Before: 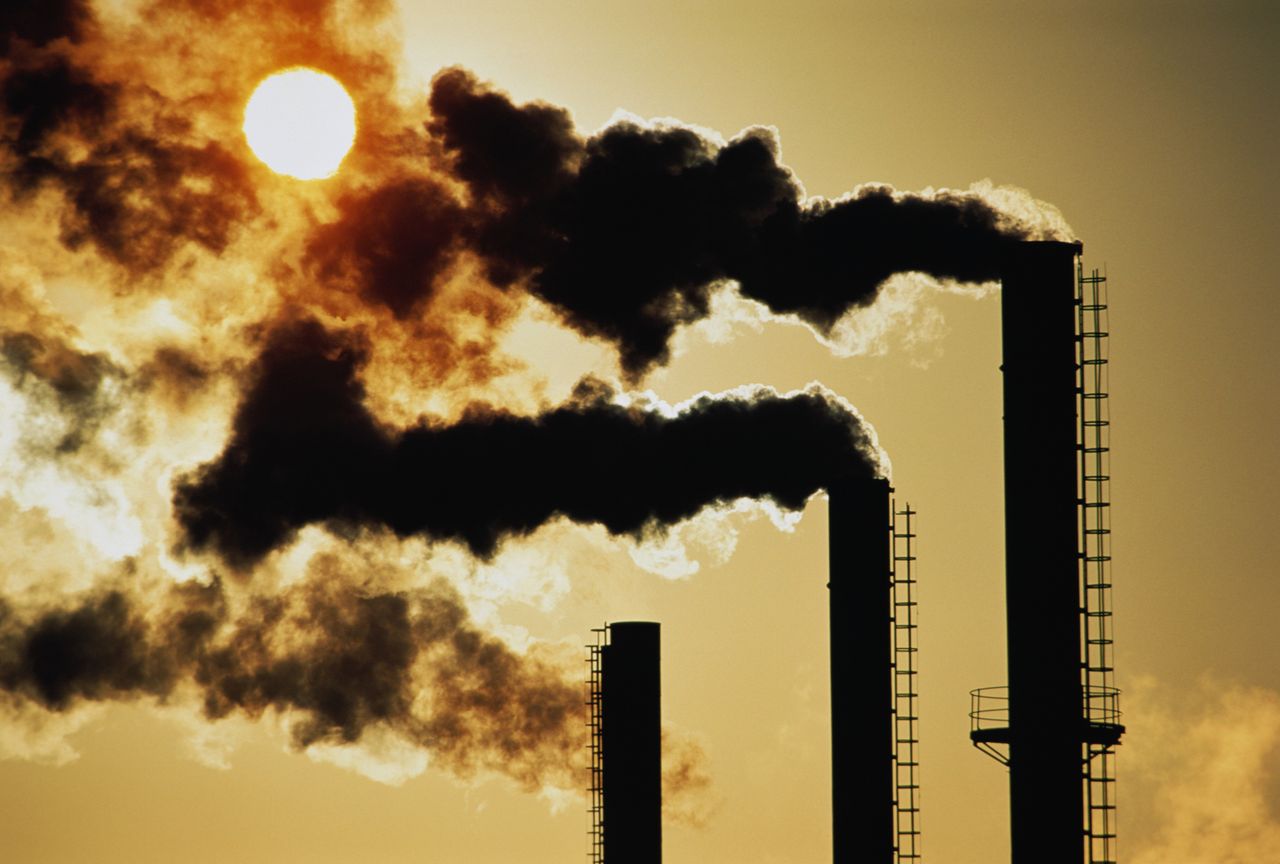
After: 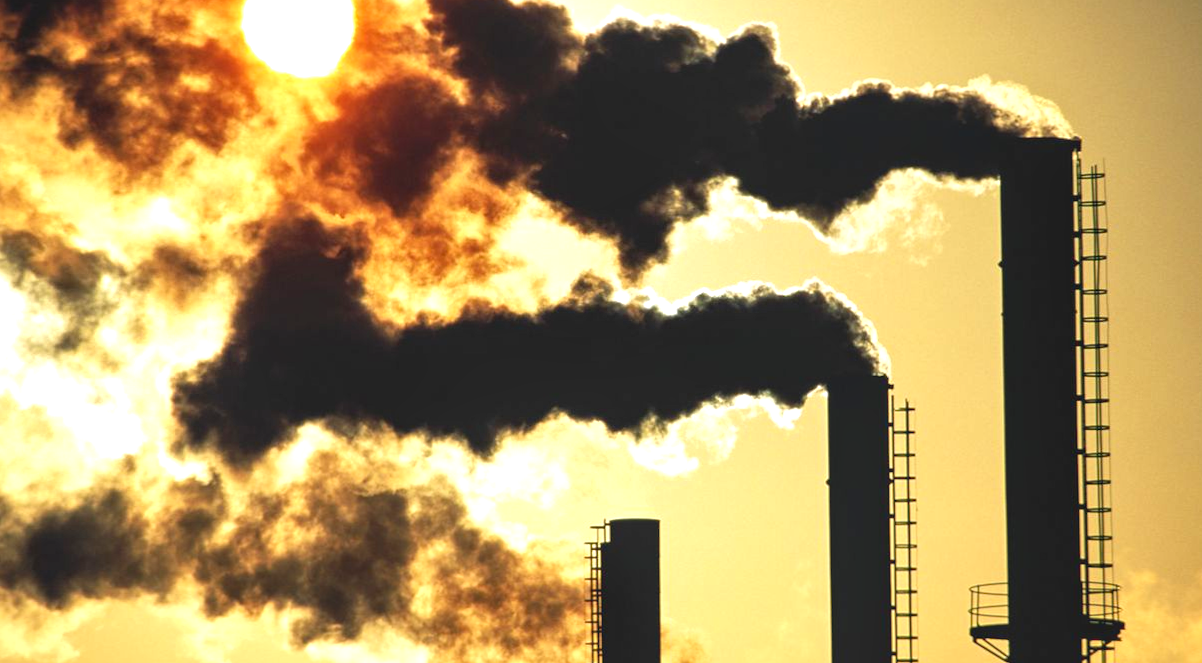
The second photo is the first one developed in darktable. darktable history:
crop and rotate: angle 0.109°, top 11.926%, right 5.82%, bottom 11.022%
exposure: black level correction 0, exposure 1.102 EV, compensate highlight preservation false
local contrast: detail 110%
